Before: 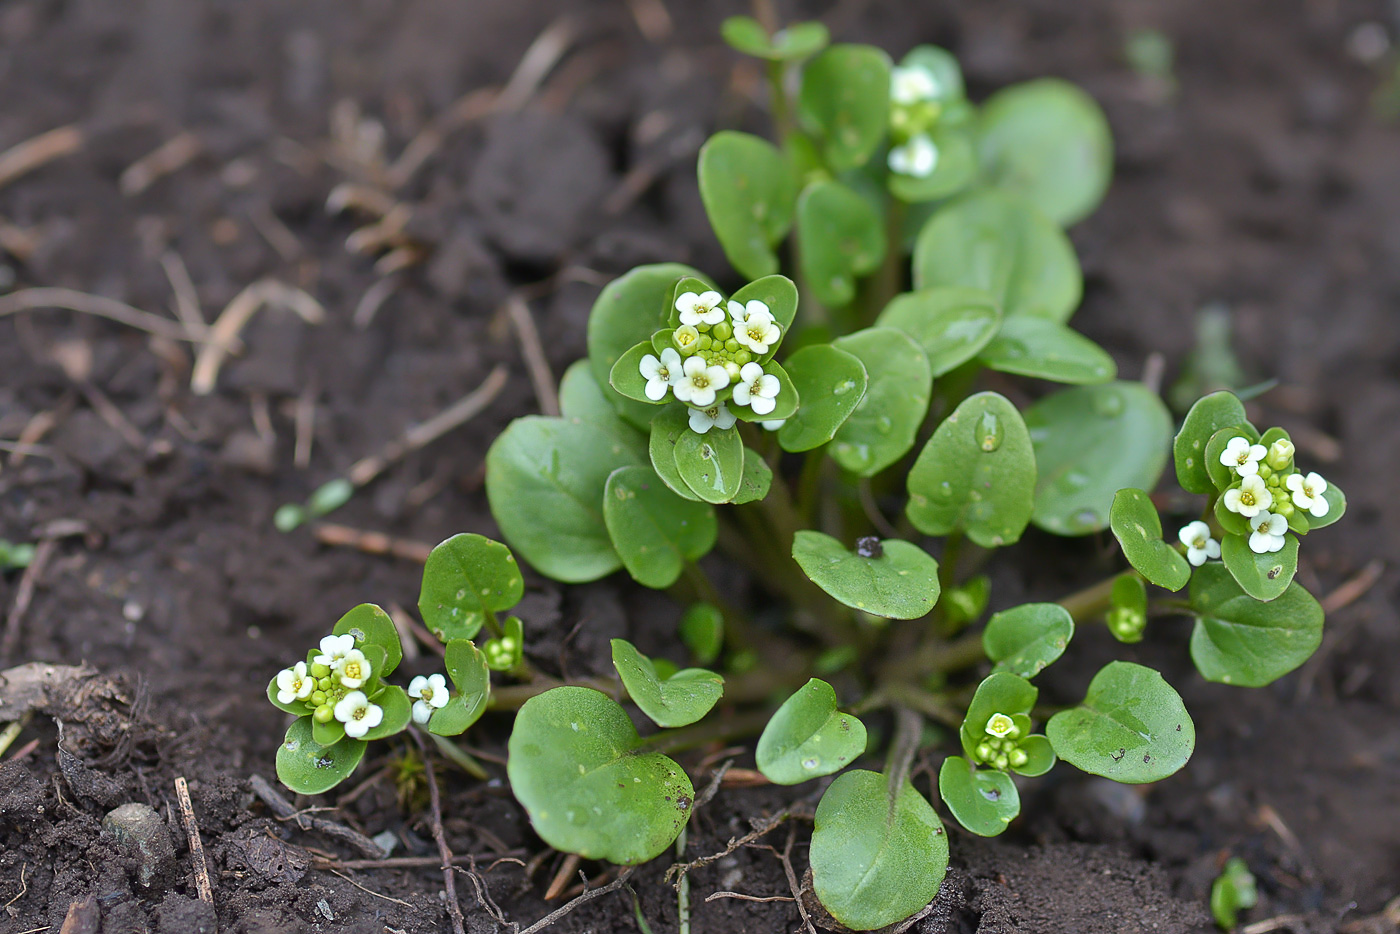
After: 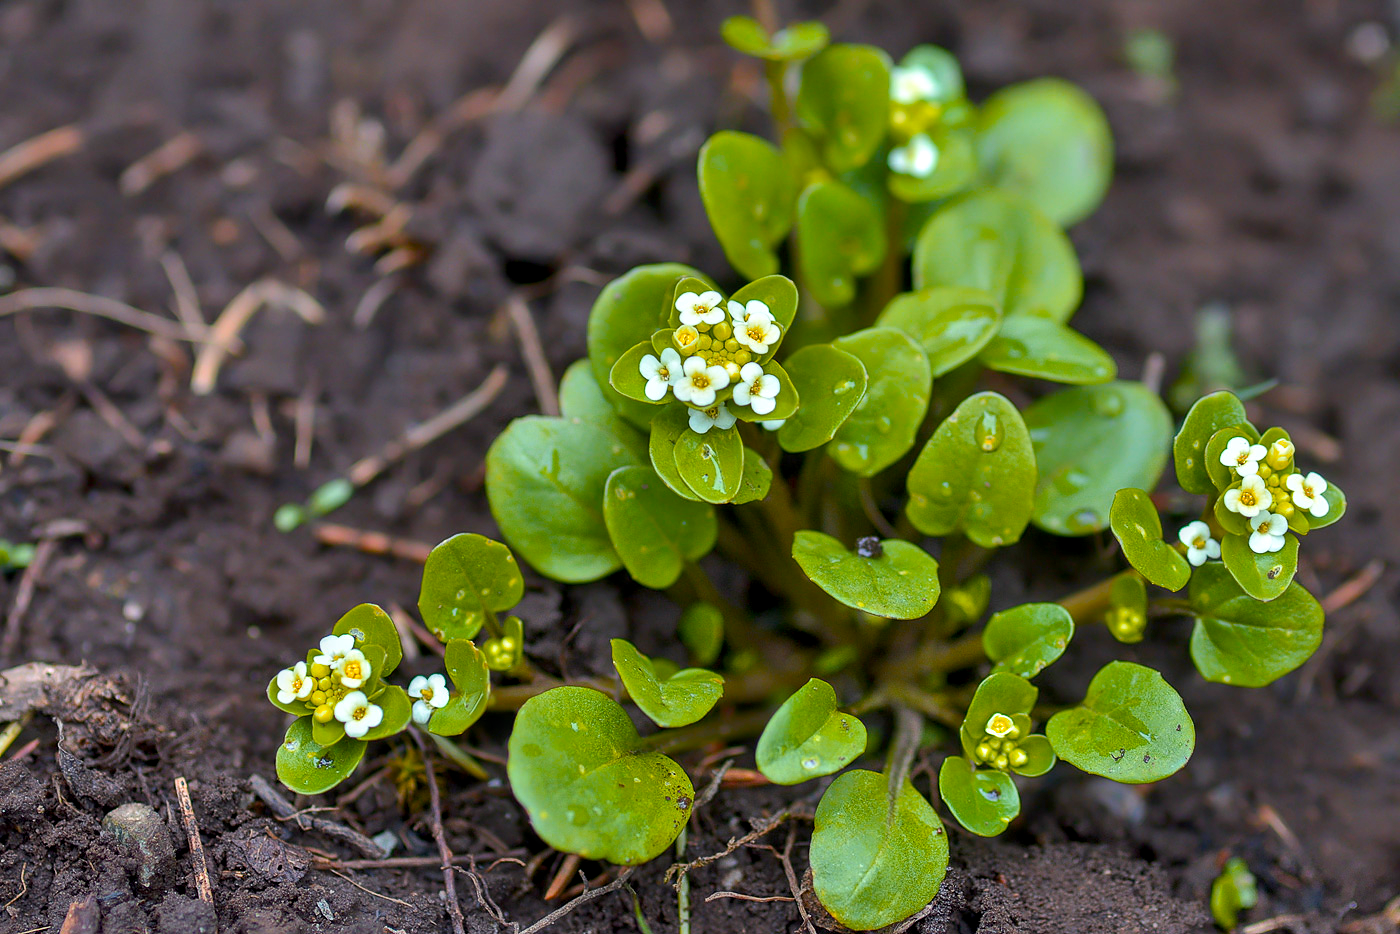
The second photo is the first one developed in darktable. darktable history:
local contrast: on, module defaults
color balance rgb: global offset › luminance -0.42%, perceptual saturation grading › global saturation 39.391%, global vibrance 20%
color zones: curves: ch1 [(0.239, 0.552) (0.75, 0.5)]; ch2 [(0.25, 0.462) (0.749, 0.457)]
